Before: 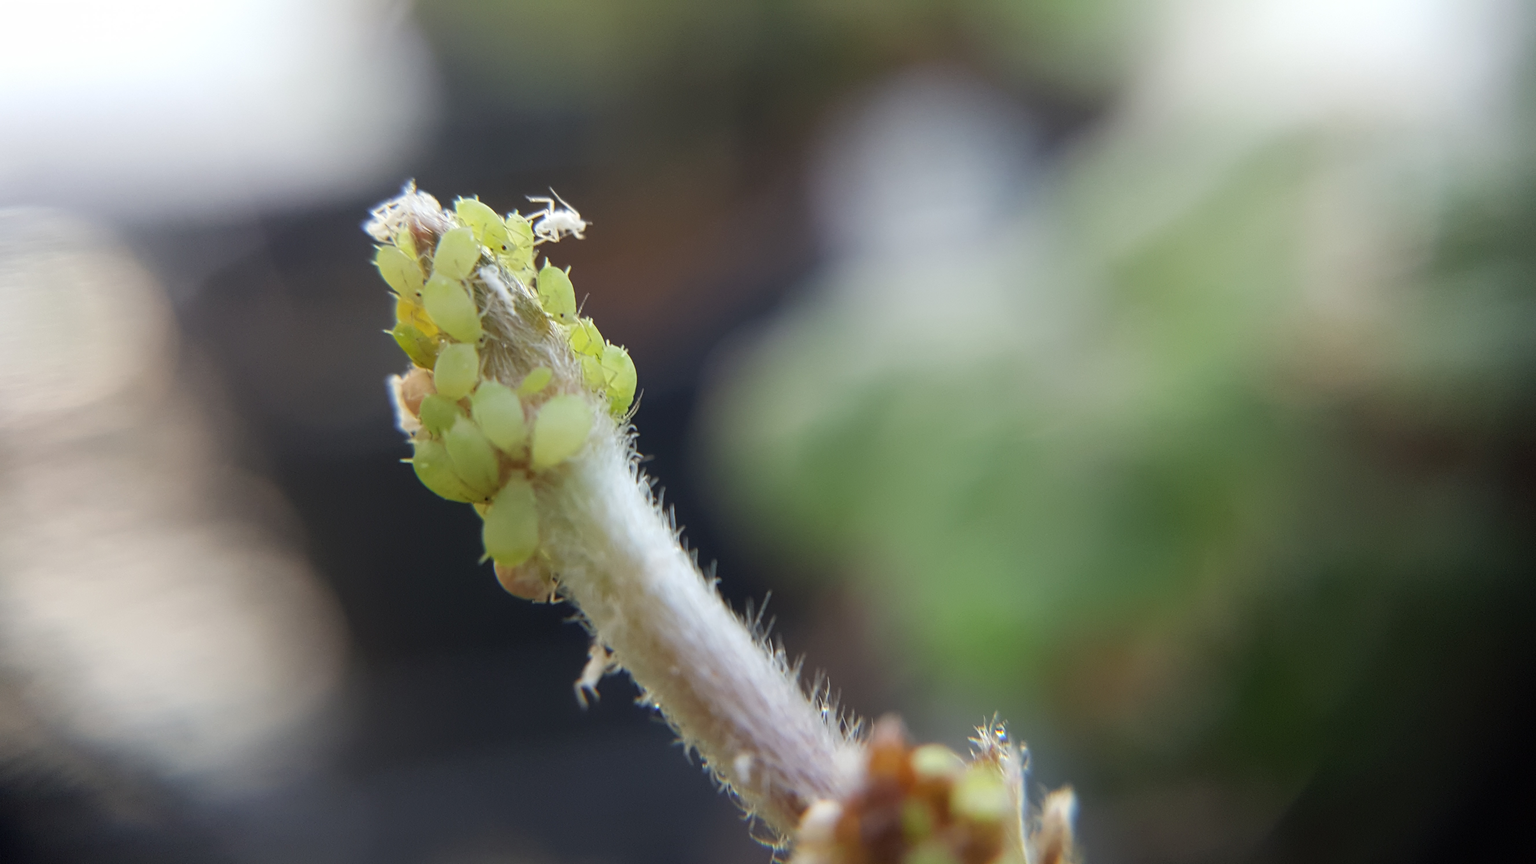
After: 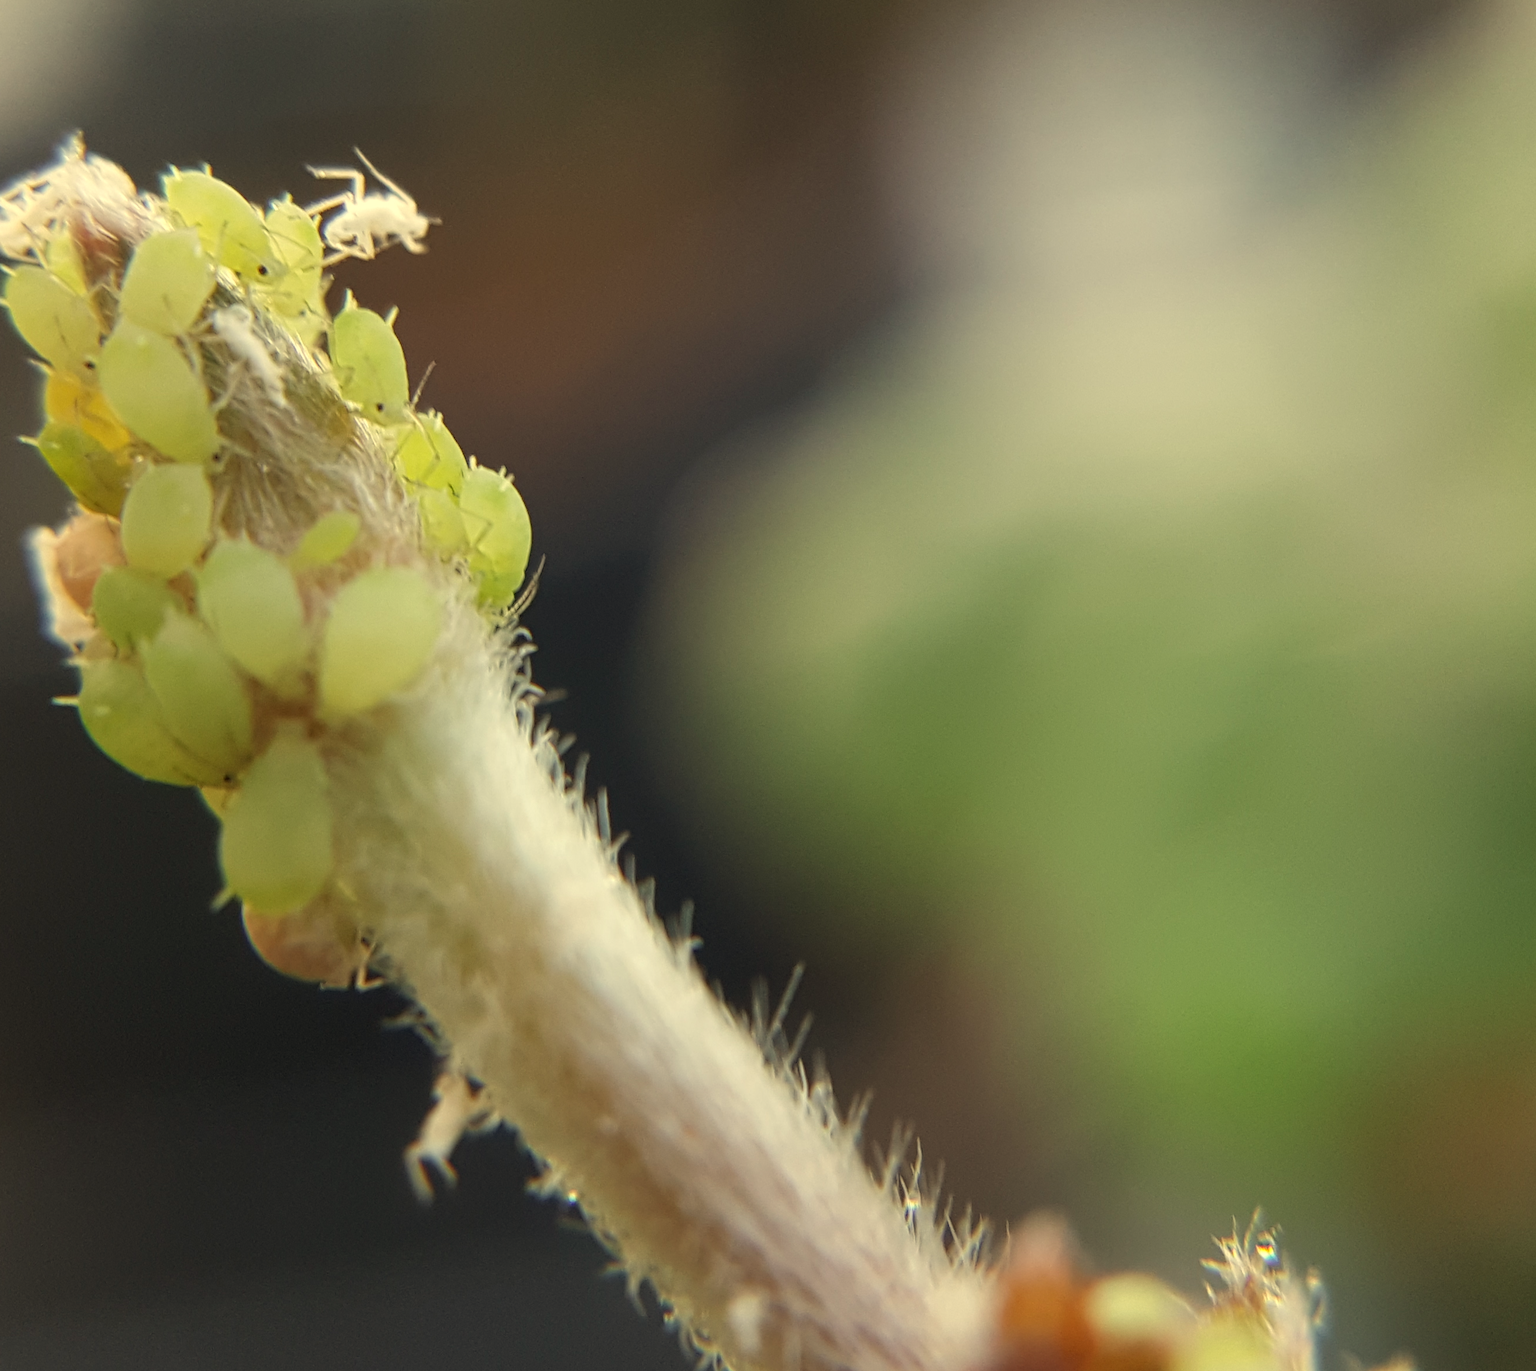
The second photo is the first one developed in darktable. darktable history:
white balance: red 1.08, blue 0.791
crop and rotate: angle 0.02°, left 24.353%, top 13.219%, right 26.156%, bottom 8.224%
